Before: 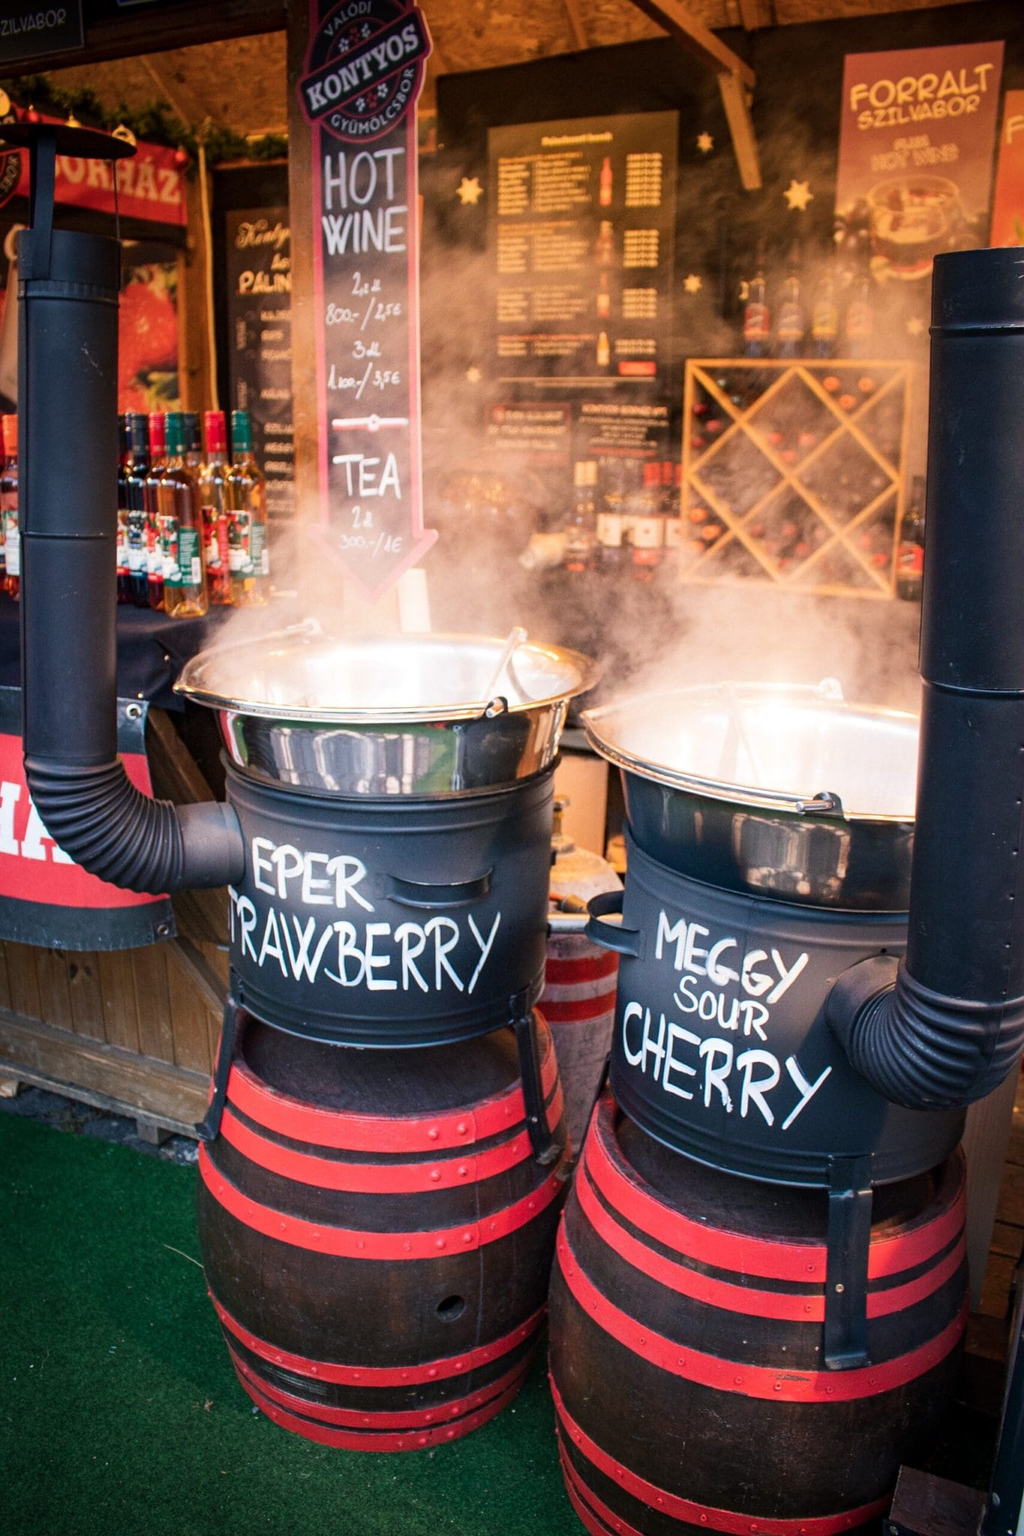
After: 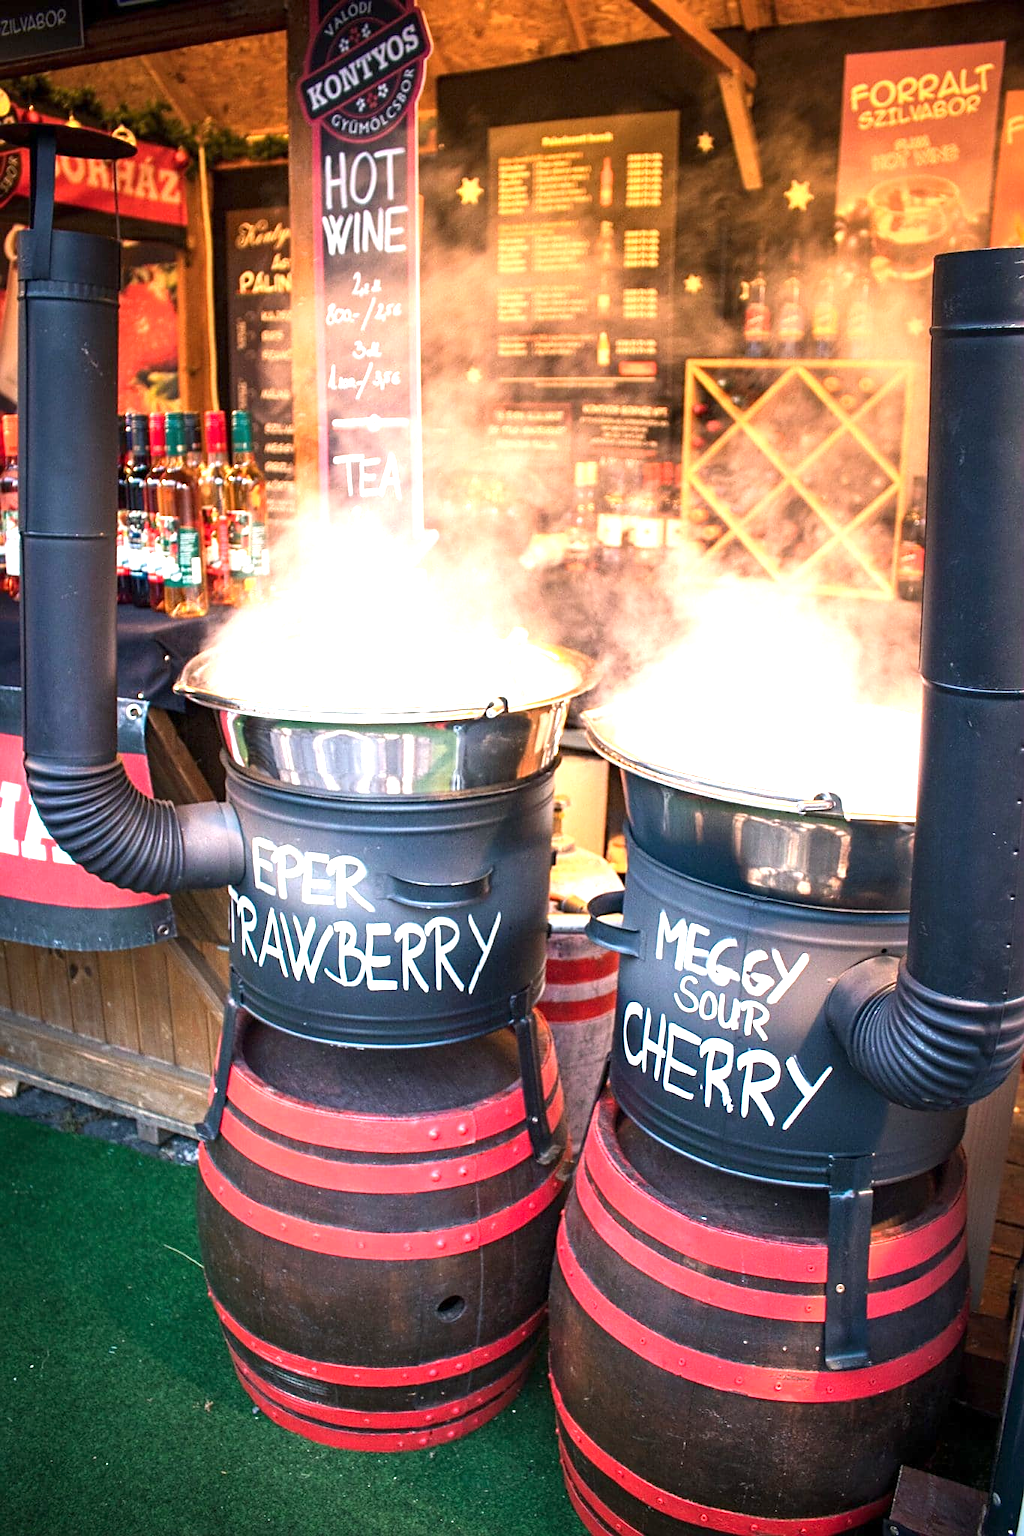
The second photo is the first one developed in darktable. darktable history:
sharpen: radius 1.864, amount 0.398, threshold 1.271
exposure: exposure 1.15 EV, compensate highlight preservation false
